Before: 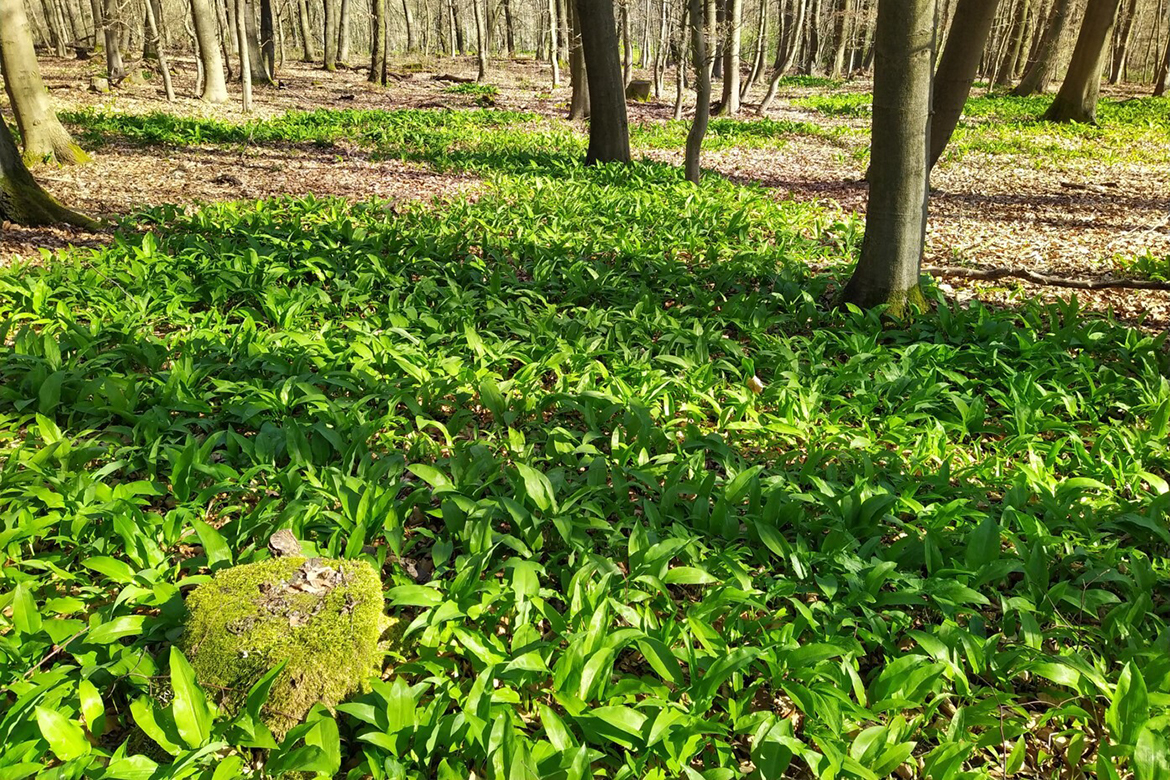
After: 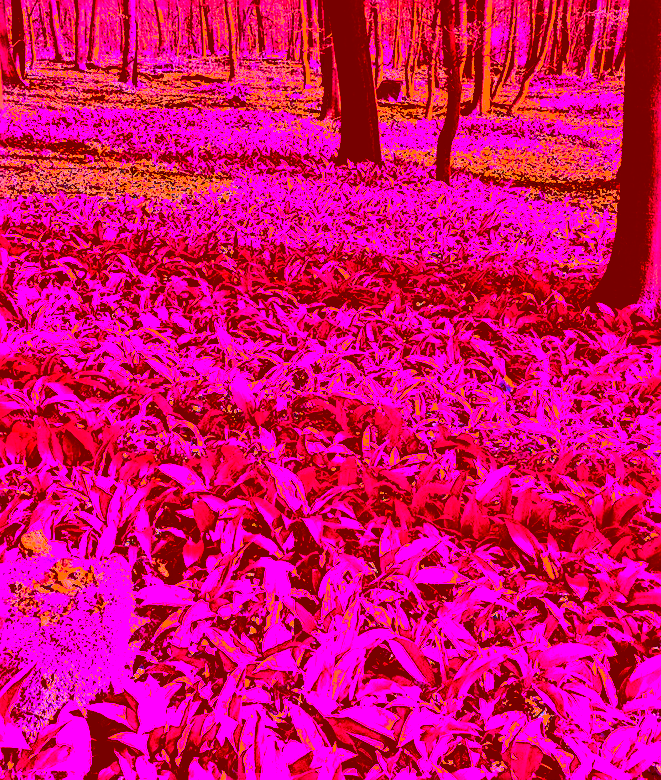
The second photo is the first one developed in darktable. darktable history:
shadows and highlights: on, module defaults
crop: left 21.297%, right 22.189%
color correction: highlights a* -39.2, highlights b* -39.75, shadows a* -39.55, shadows b* -39.82, saturation -2.95
filmic rgb: black relative exposure -5.08 EV, white relative exposure 3.17 EV, hardness 3.47, contrast 1.202, highlights saturation mix -49.88%, contrast in shadows safe
sharpen: radius 2.612, amount 0.694
contrast brightness saturation: contrast 0.207, brightness -0.115, saturation 0.212
contrast equalizer: octaves 7, y [[0.6 ×6], [0.55 ×6], [0 ×6], [0 ×6], [0 ×6]]
